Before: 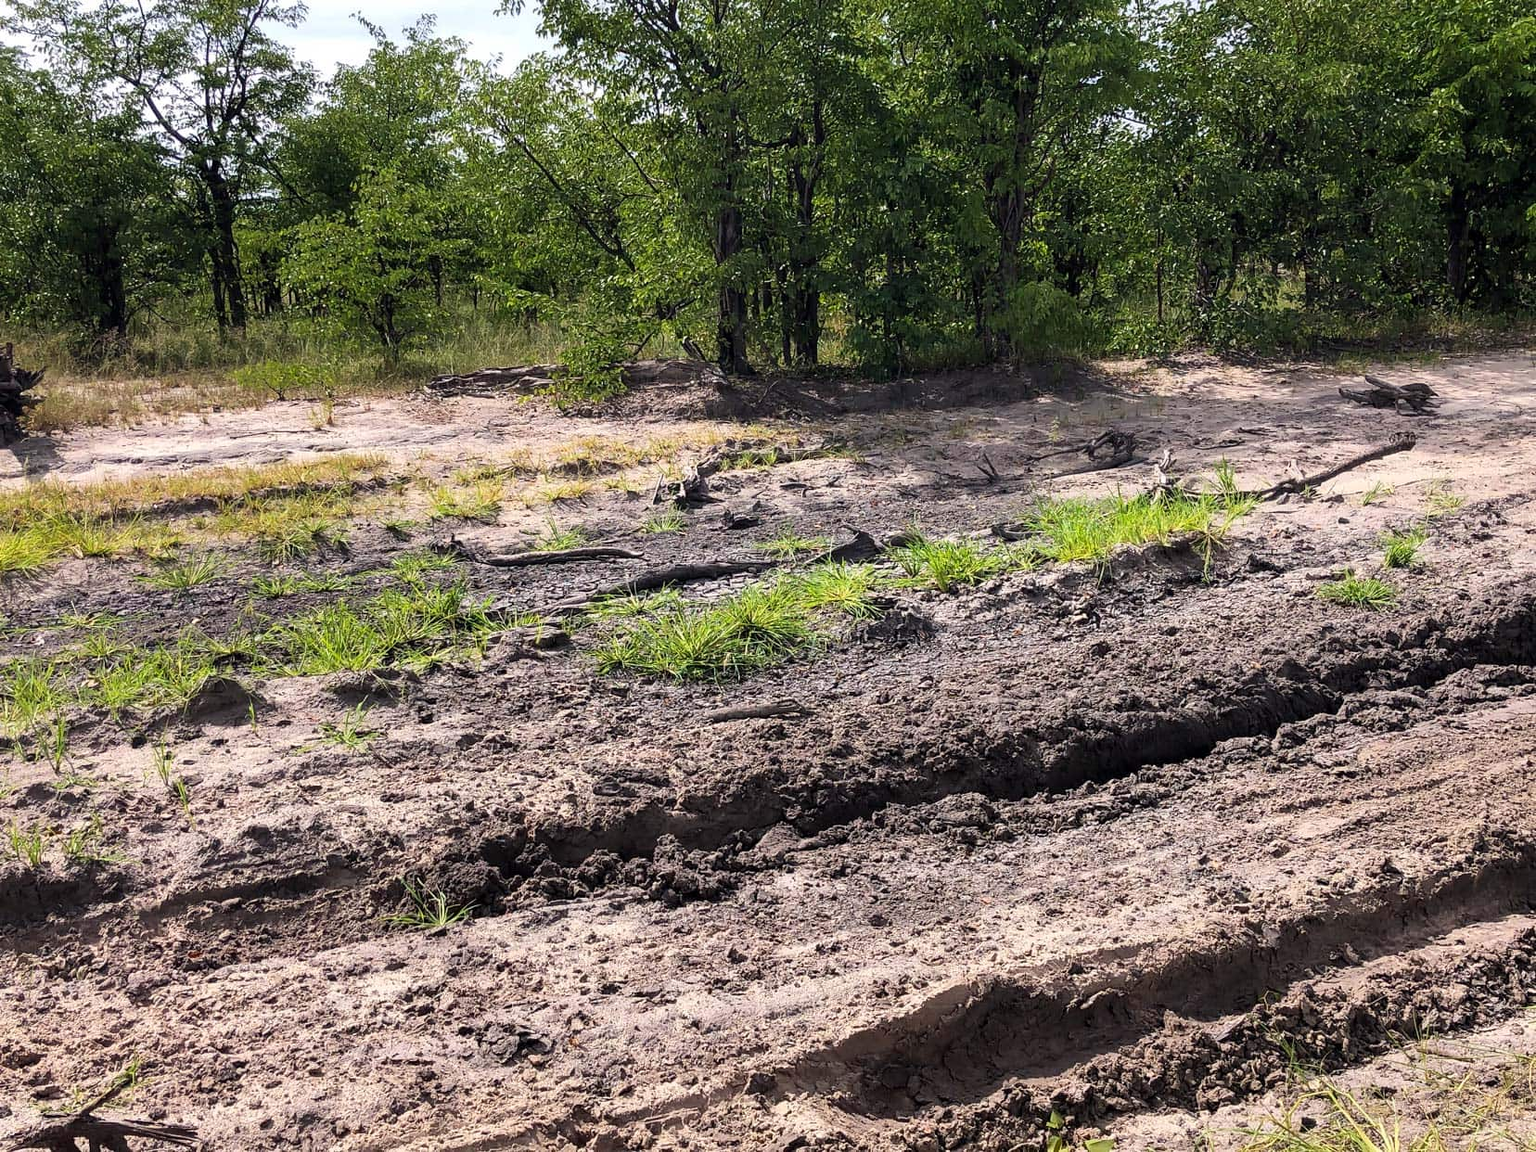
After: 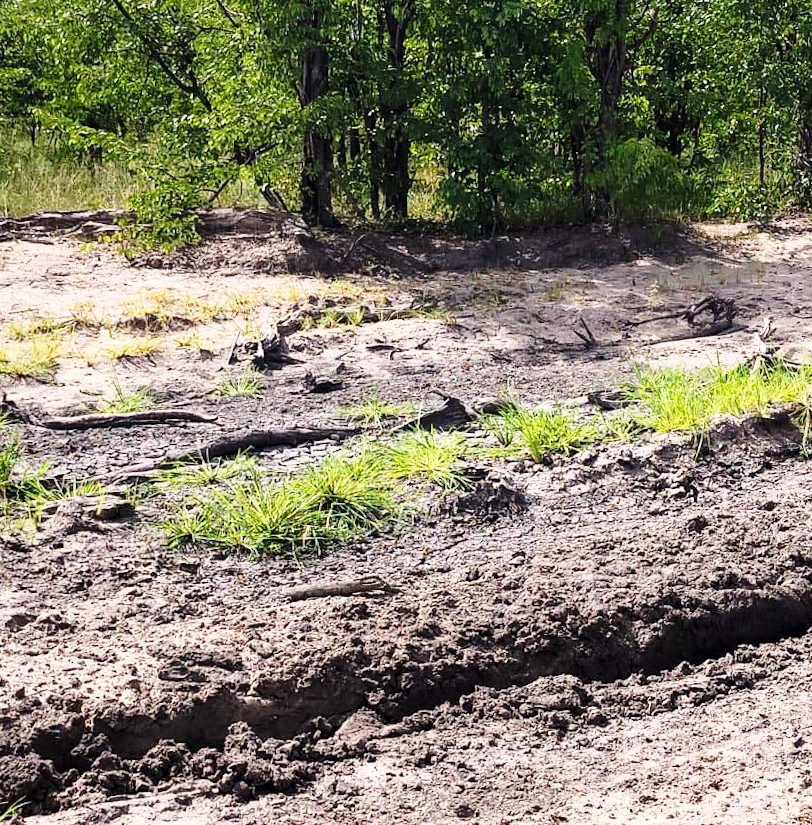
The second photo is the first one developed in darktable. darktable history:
crop: left 32.075%, top 10.976%, right 18.355%, bottom 17.596%
base curve: curves: ch0 [(0, 0) (0.028, 0.03) (0.121, 0.232) (0.46, 0.748) (0.859, 0.968) (1, 1)], preserve colors none
grain: coarseness 22.88 ISO
rotate and perspective: rotation 0.679°, lens shift (horizontal) 0.136, crop left 0.009, crop right 0.991, crop top 0.078, crop bottom 0.95
